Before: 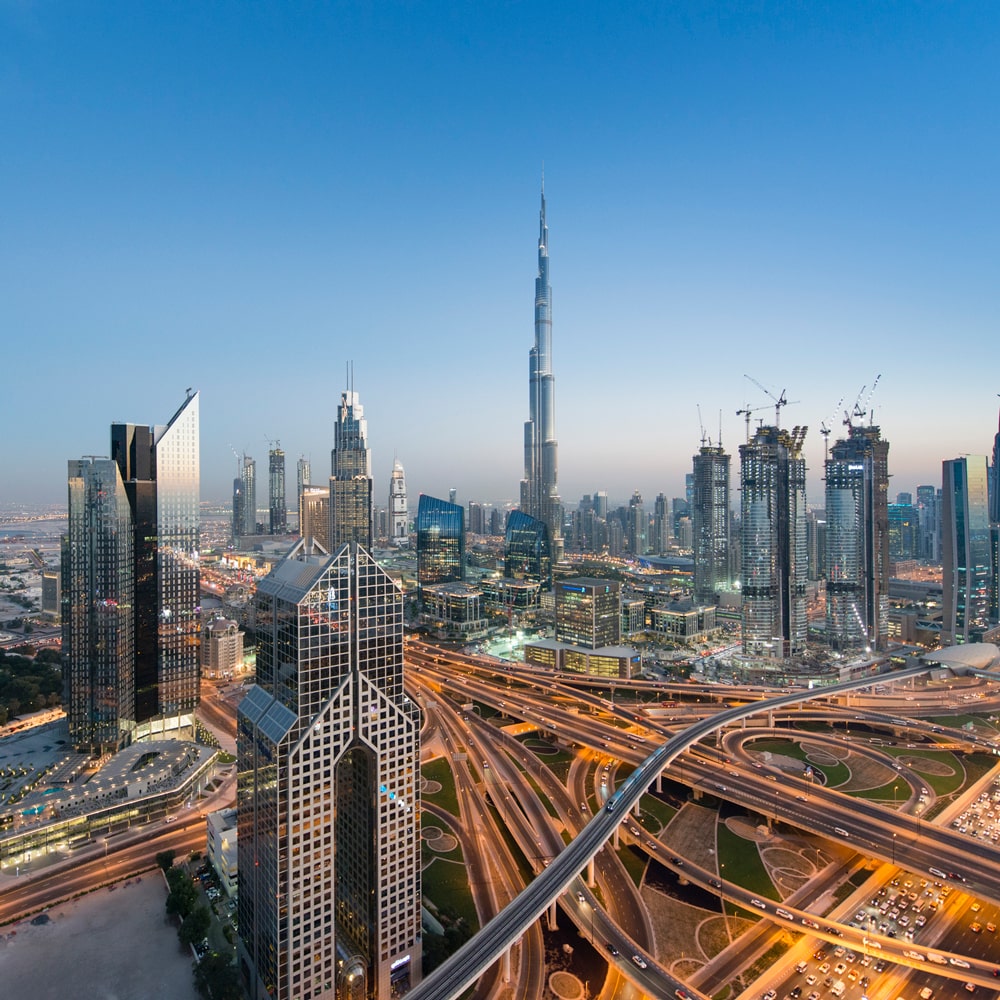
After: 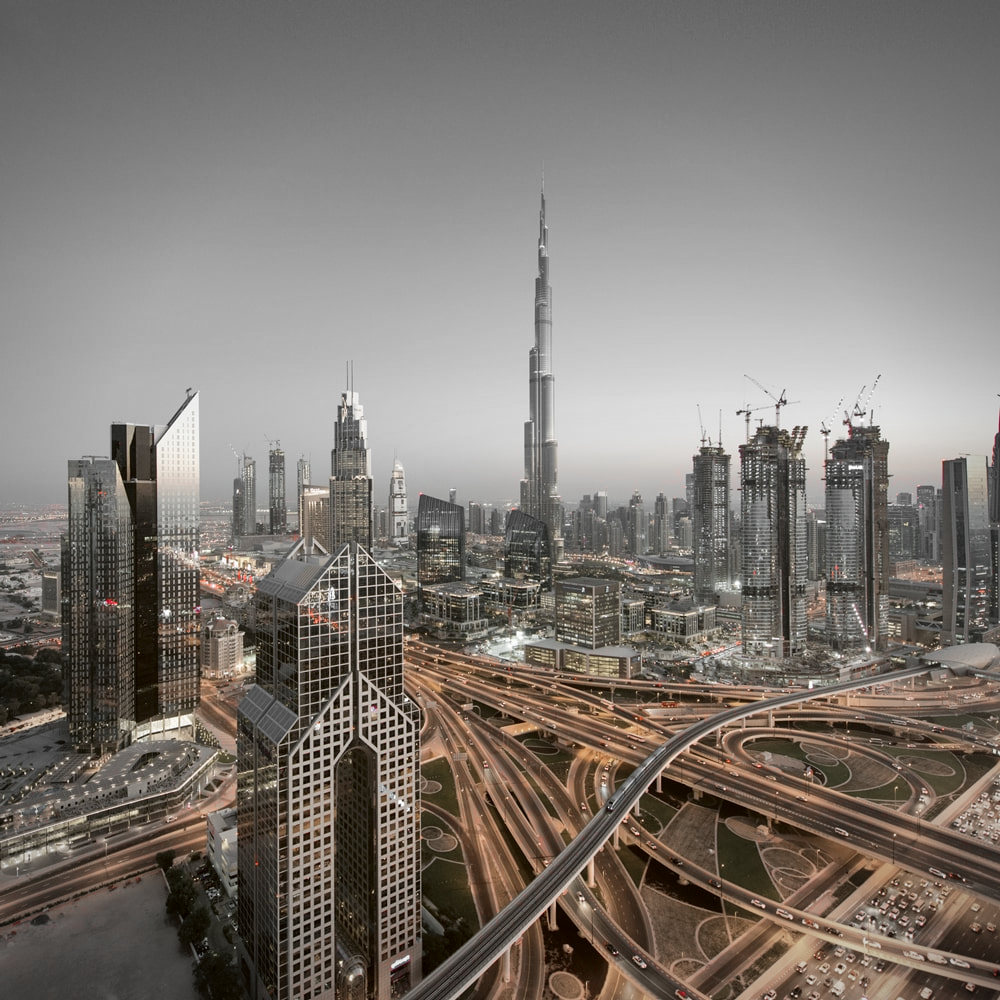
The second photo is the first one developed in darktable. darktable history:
color zones: curves: ch1 [(0, 0.831) (0.08, 0.771) (0.157, 0.268) (0.241, 0.207) (0.562, -0.005) (0.714, -0.013) (0.876, 0.01) (1, 0.831)]
vignetting: fall-off radius 60.92%
color correction: highlights a* -0.482, highlights b* 0.161, shadows a* 4.66, shadows b* 20.72
